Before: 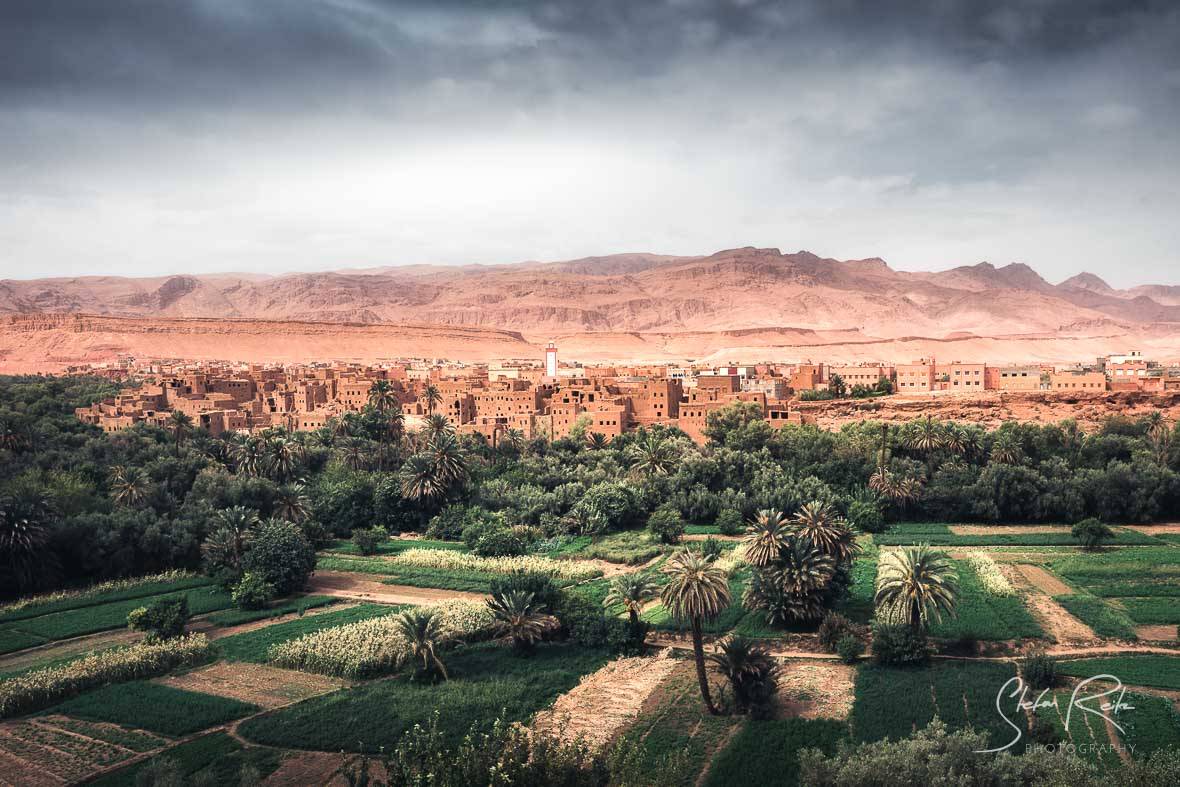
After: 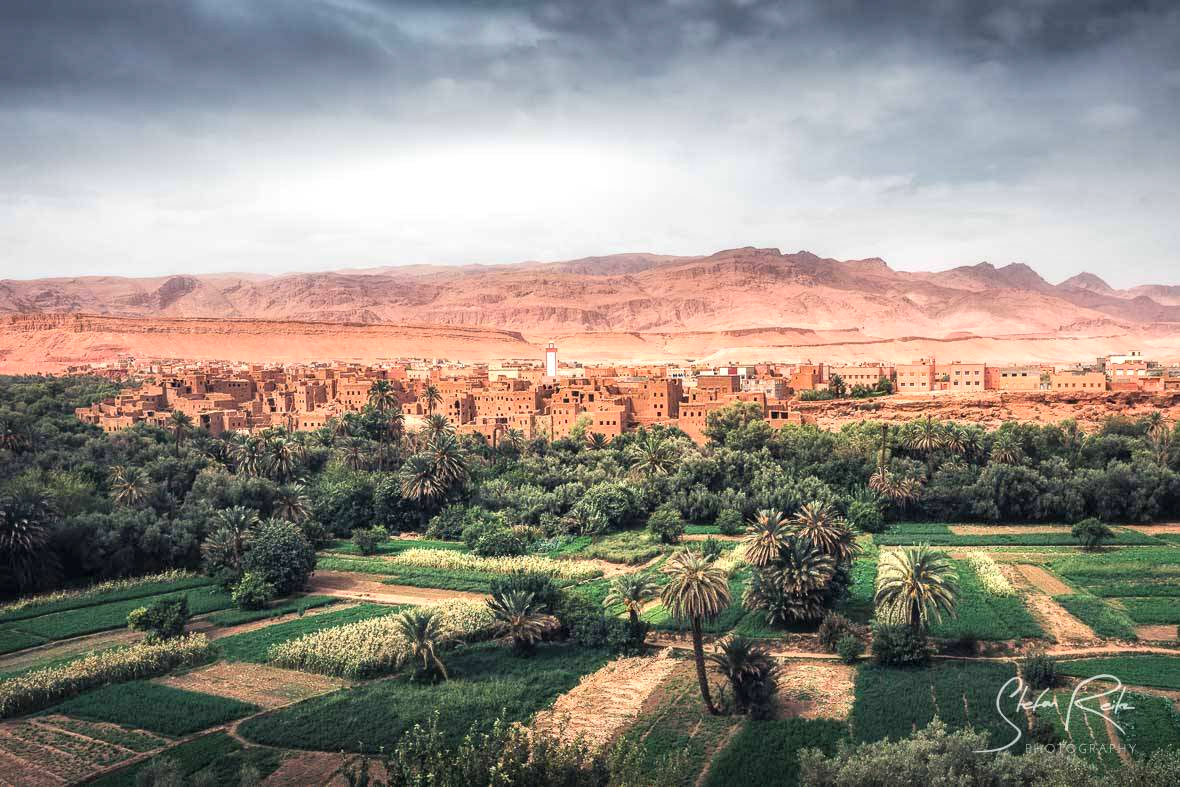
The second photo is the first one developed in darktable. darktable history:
local contrast: on, module defaults
contrast brightness saturation: brightness 0.09, saturation 0.19
